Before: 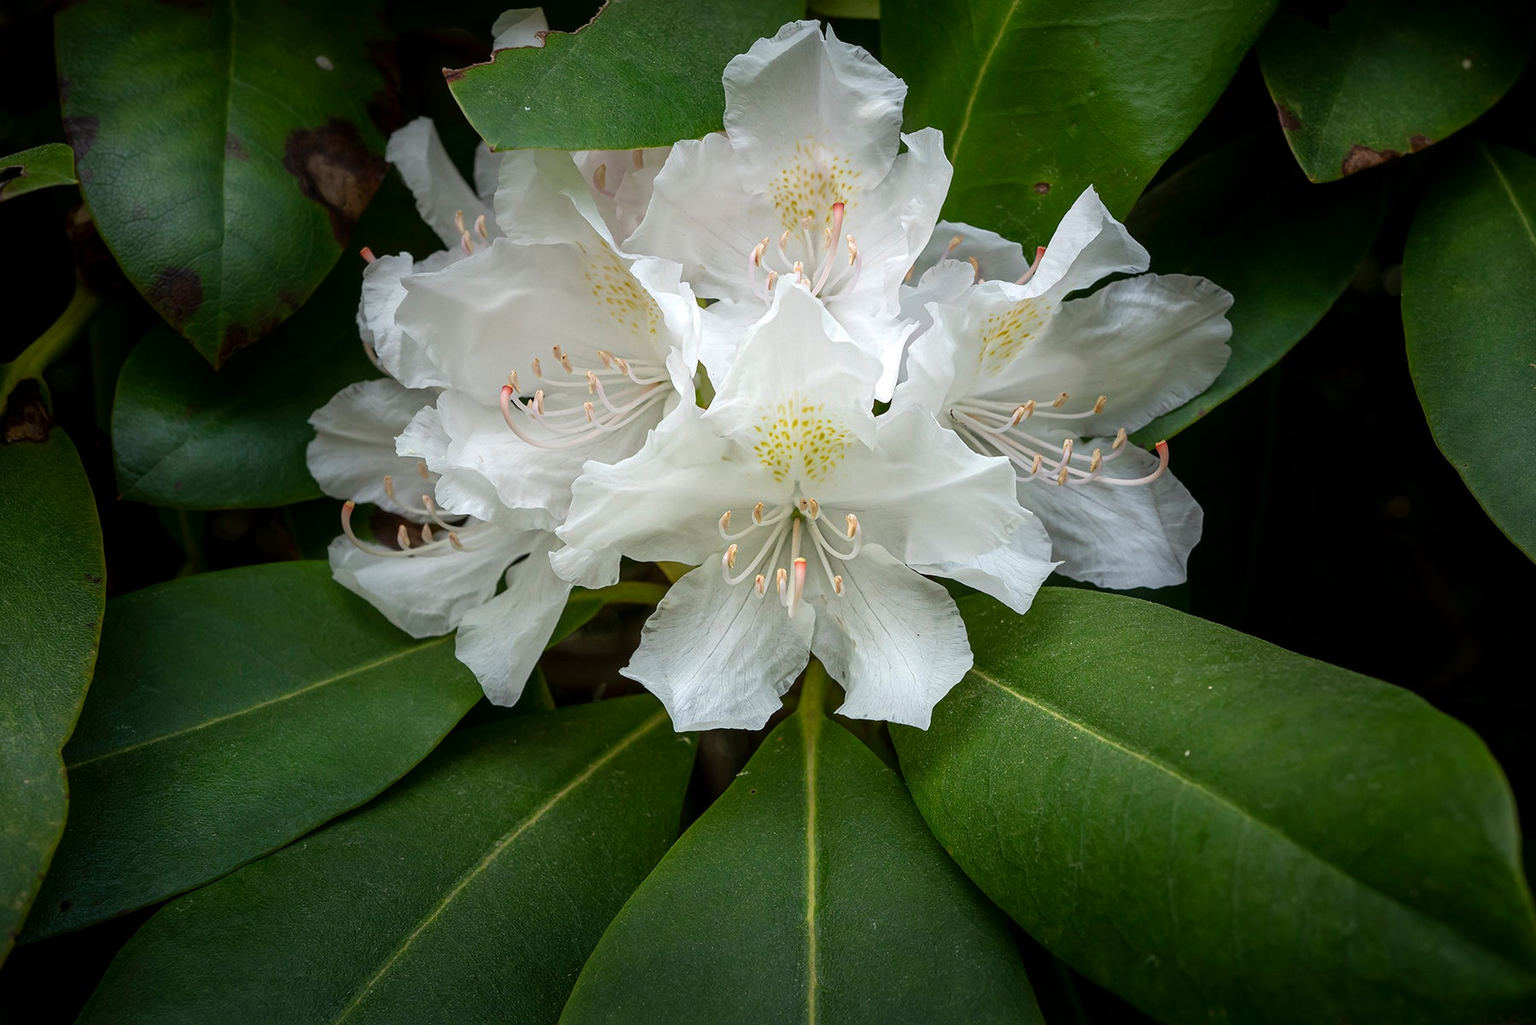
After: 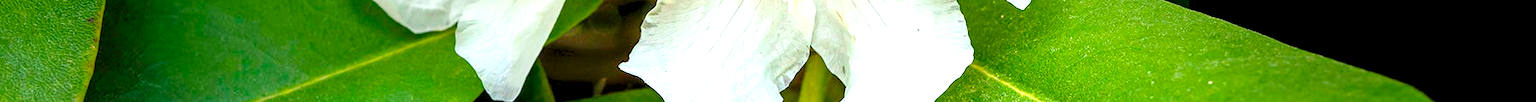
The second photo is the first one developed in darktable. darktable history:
exposure: black level correction 0, exposure 0.7 EV, compensate exposure bias true, compensate highlight preservation false
crop and rotate: top 59.084%, bottom 30.916%
levels: levels [0.036, 0.364, 0.827]
color balance rgb: perceptual saturation grading › global saturation 30%, global vibrance 20%
